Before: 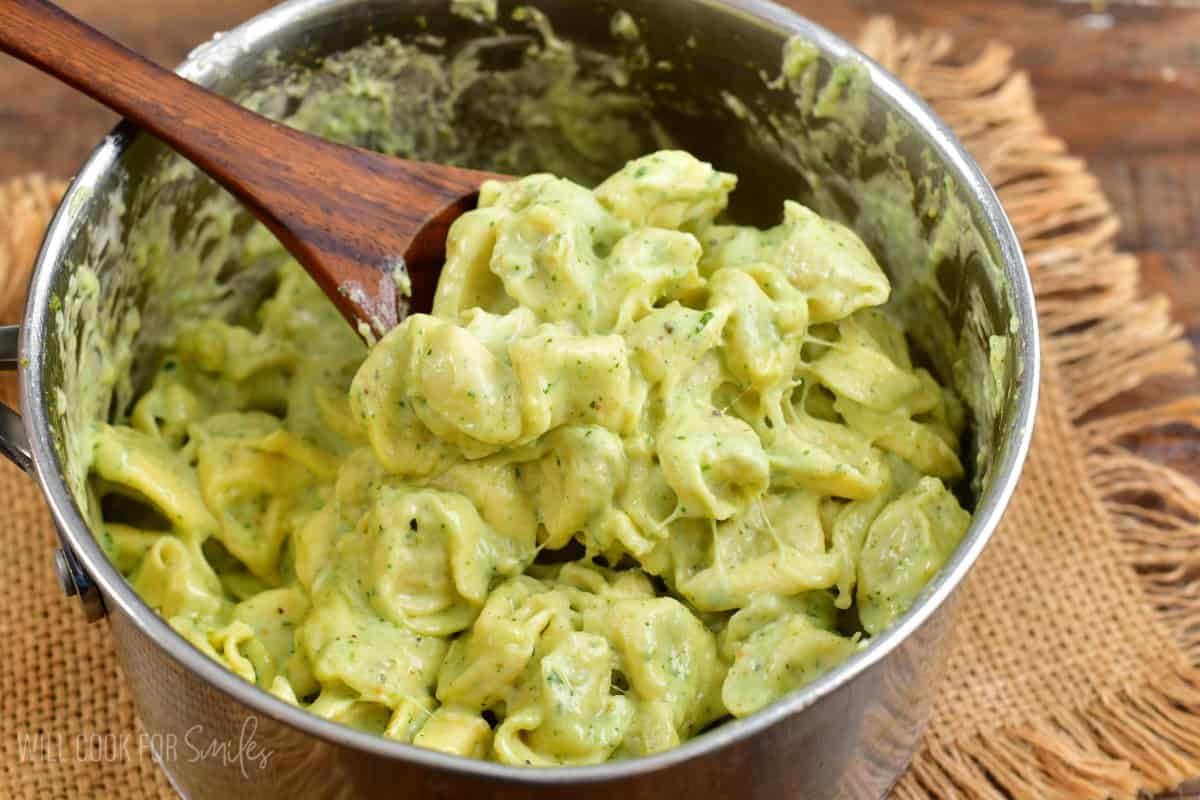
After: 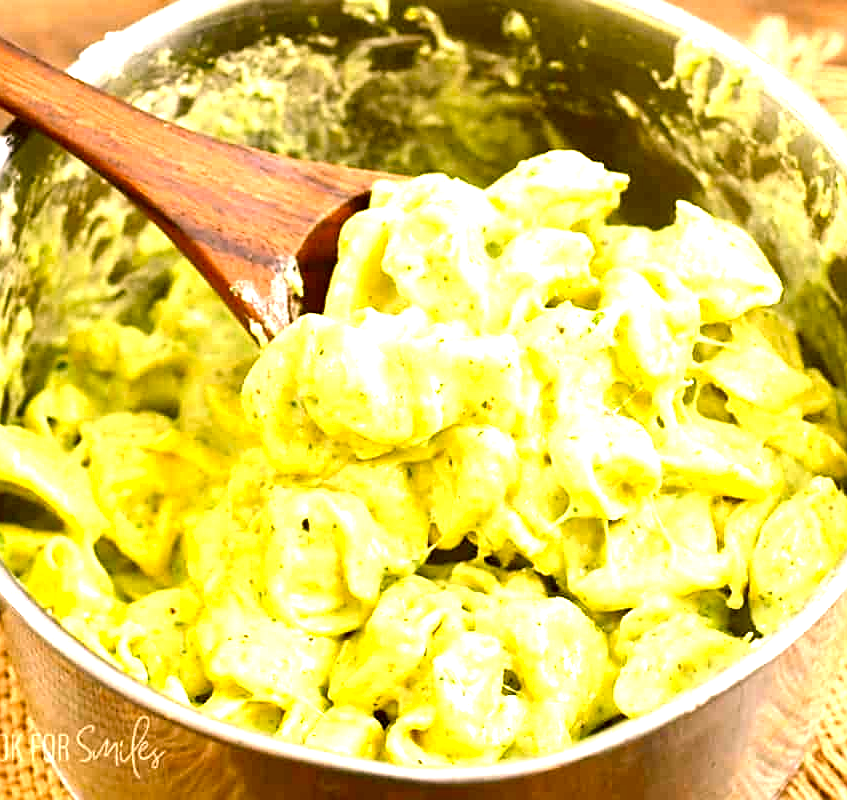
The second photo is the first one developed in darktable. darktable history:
sharpen: on, module defaults
crop and rotate: left 9.061%, right 20.322%
exposure: black level correction 0.001, exposure 1.659 EV
color correction: highlights a* 8.46, highlights b* 15.69, shadows a* -0.585, shadows b* 25.74
